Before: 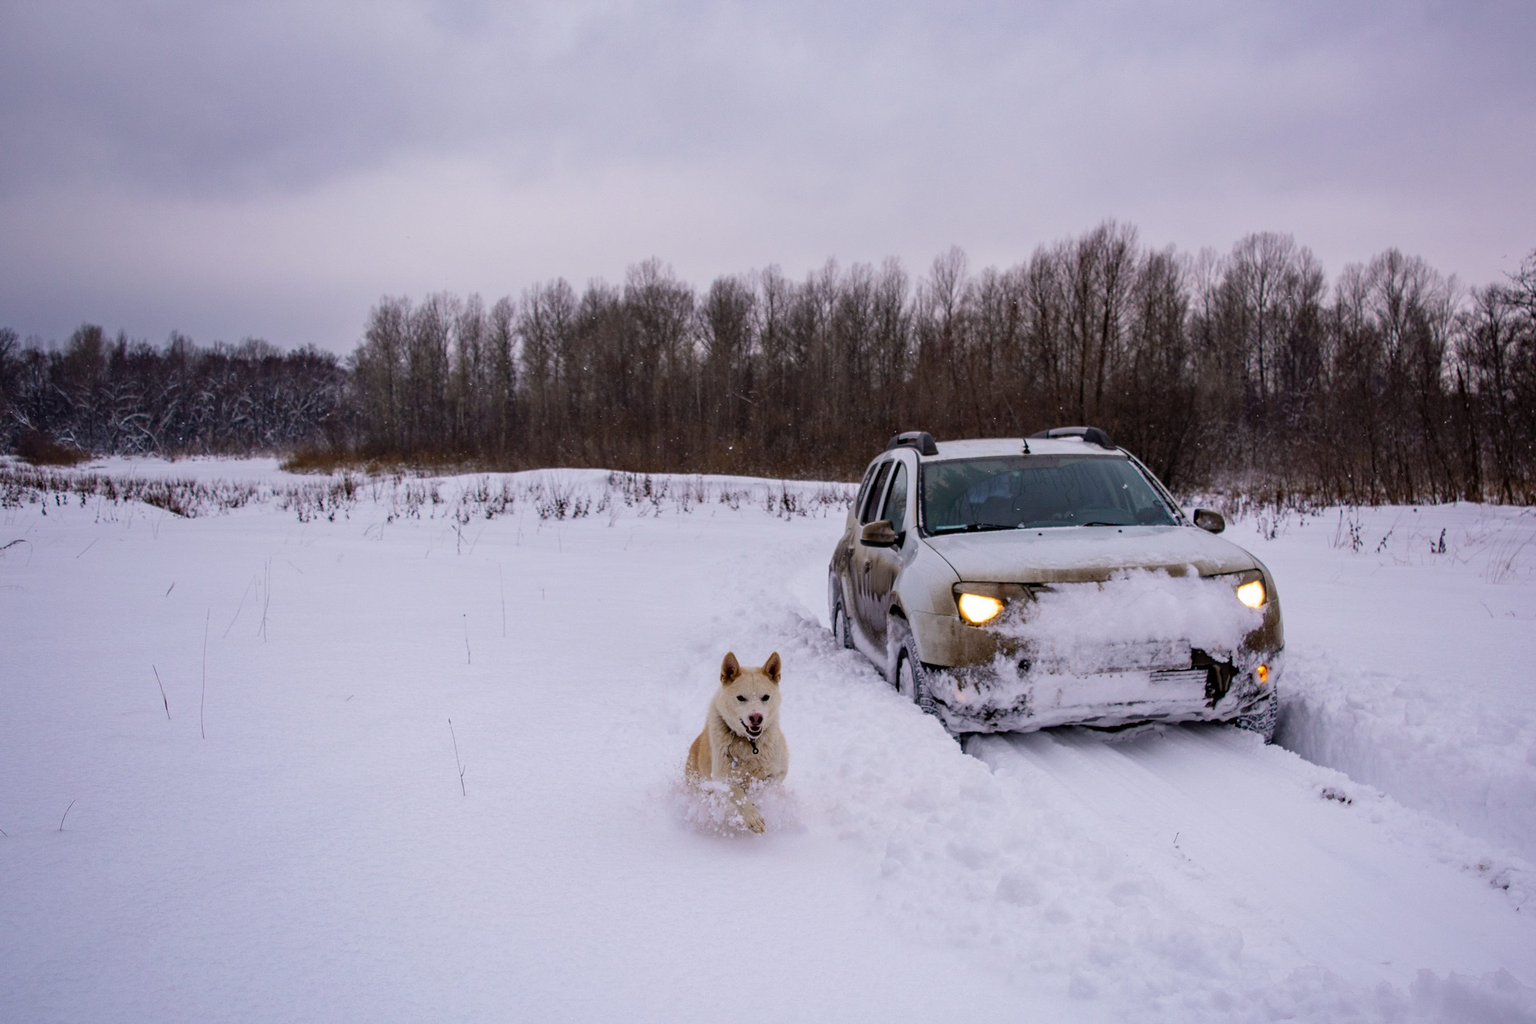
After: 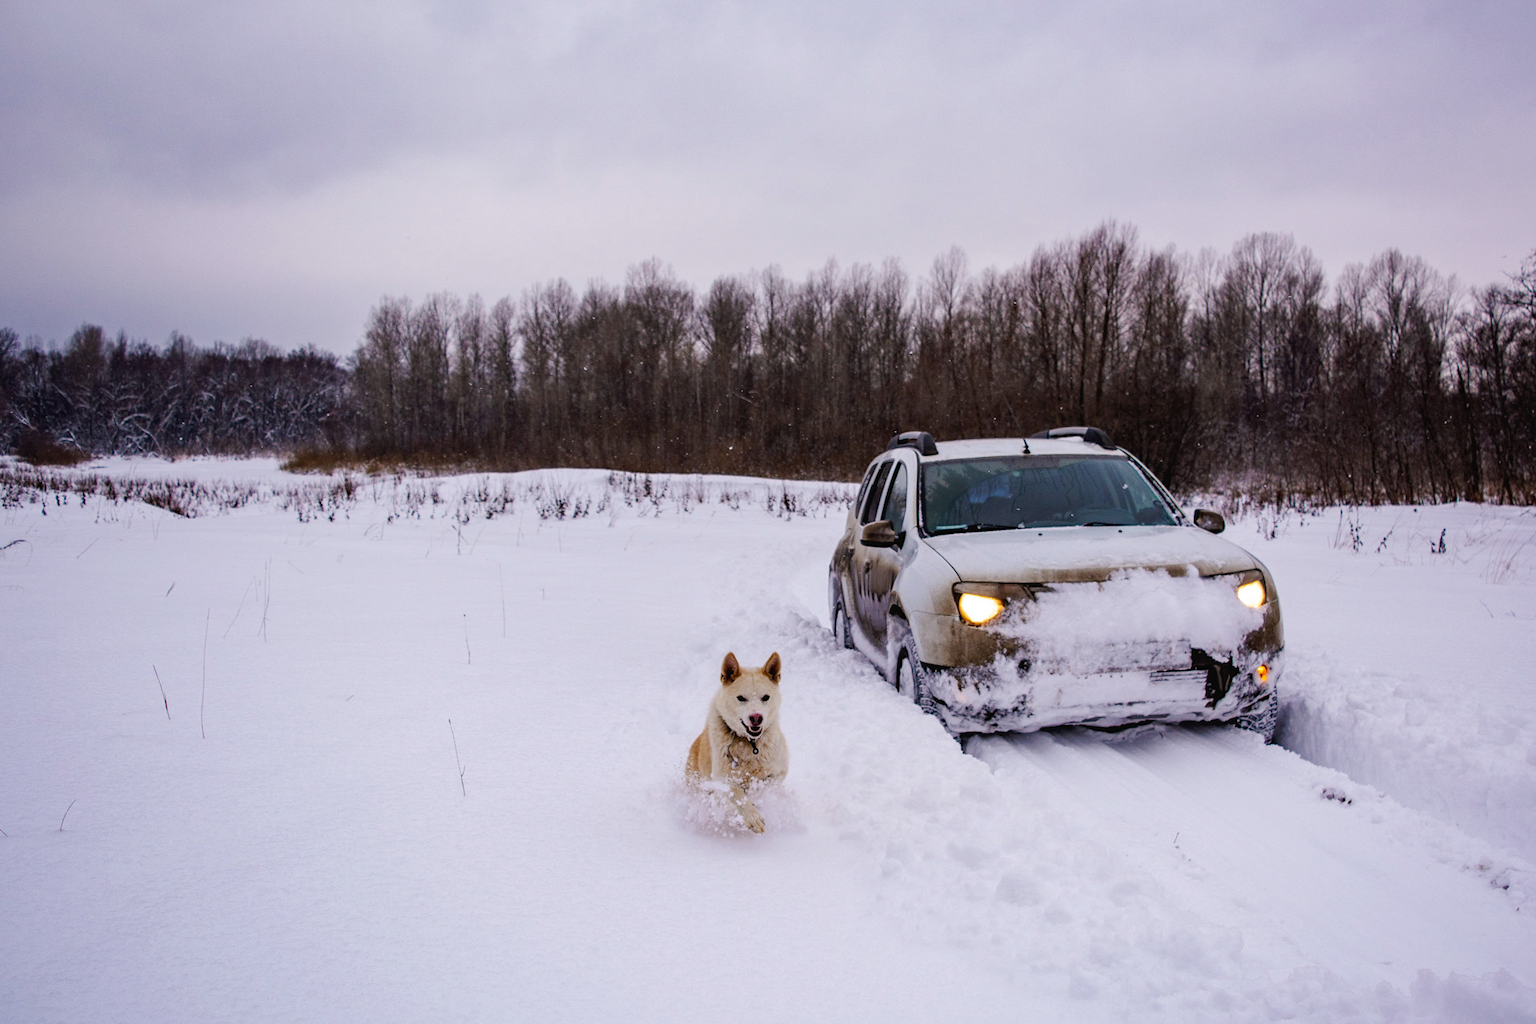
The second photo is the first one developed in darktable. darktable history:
local contrast: mode bilateral grid, contrast 9, coarseness 25, detail 115%, midtone range 0.2
tone curve: curves: ch0 [(0, 0.024) (0.049, 0.038) (0.176, 0.162) (0.33, 0.331) (0.432, 0.475) (0.601, 0.665) (0.843, 0.876) (1, 1)]; ch1 [(0, 0) (0.339, 0.358) (0.445, 0.439) (0.476, 0.47) (0.504, 0.504) (0.53, 0.511) (0.557, 0.558) (0.627, 0.635) (0.728, 0.746) (1, 1)]; ch2 [(0, 0) (0.327, 0.324) (0.417, 0.44) (0.46, 0.453) (0.502, 0.504) (0.526, 0.52) (0.54, 0.564) (0.606, 0.626) (0.76, 0.75) (1, 1)], preserve colors none
